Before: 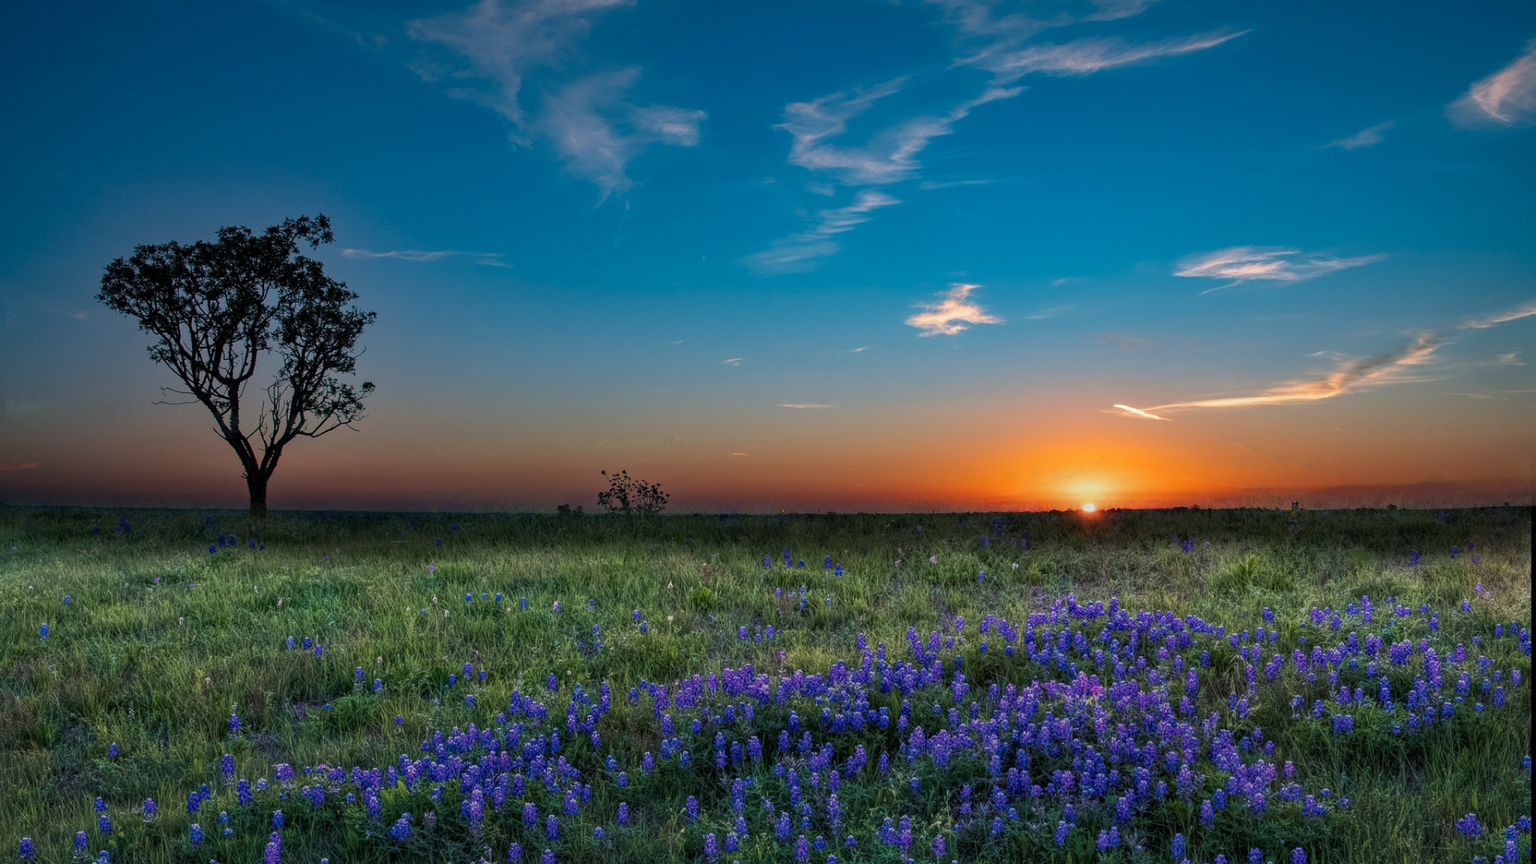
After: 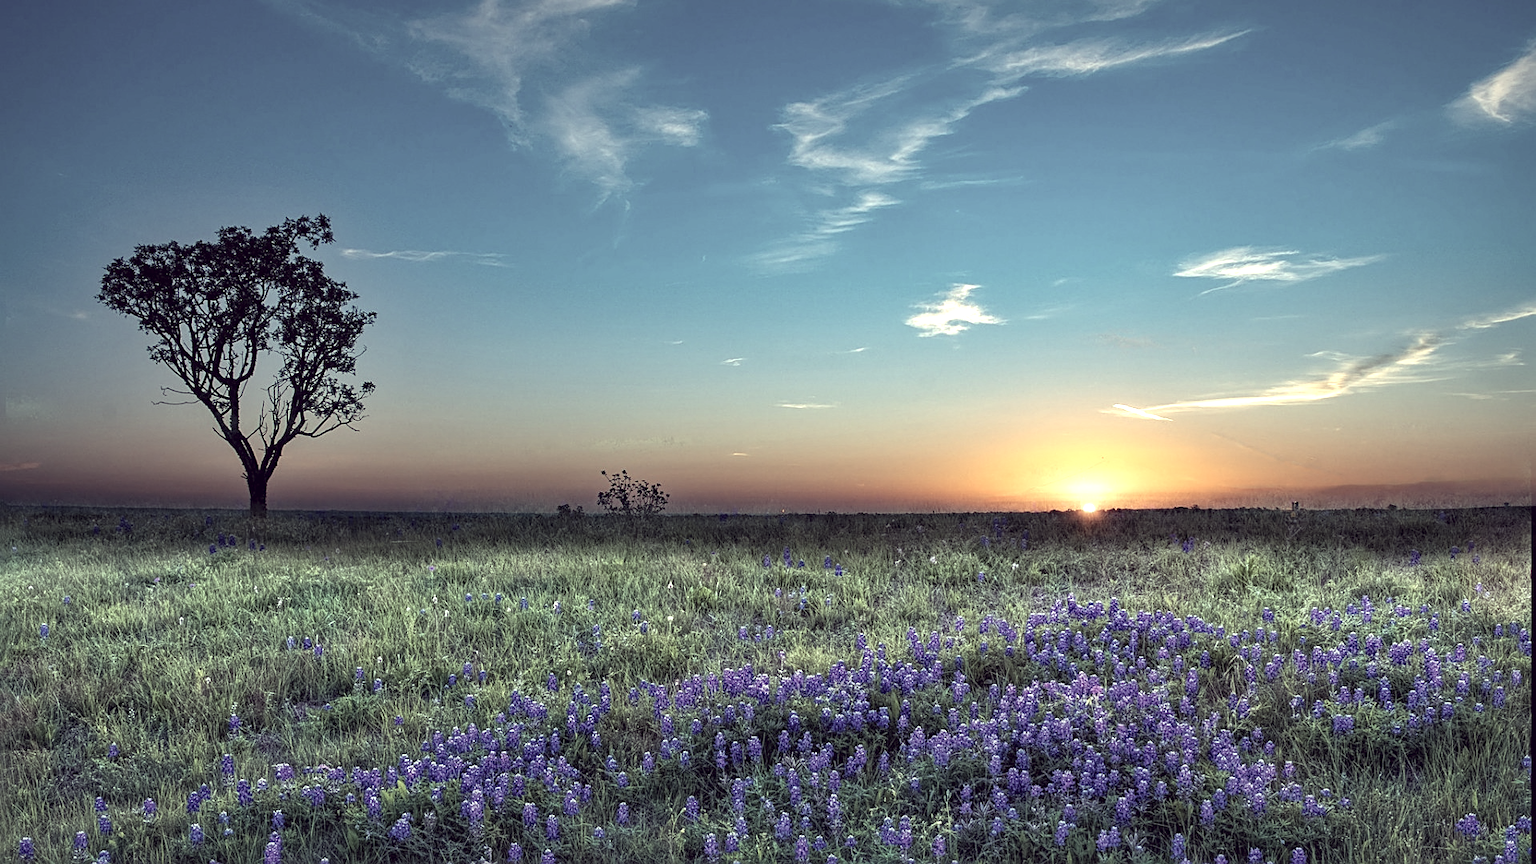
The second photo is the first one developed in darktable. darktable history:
sharpen: on, module defaults
exposure: black level correction 0, exposure 1.106 EV, compensate highlight preservation false
local contrast: mode bilateral grid, contrast 20, coarseness 49, detail 119%, midtone range 0.2
color correction: highlights a* -20.16, highlights b* 20.49, shadows a* 19.26, shadows b* -21.06, saturation 0.438
